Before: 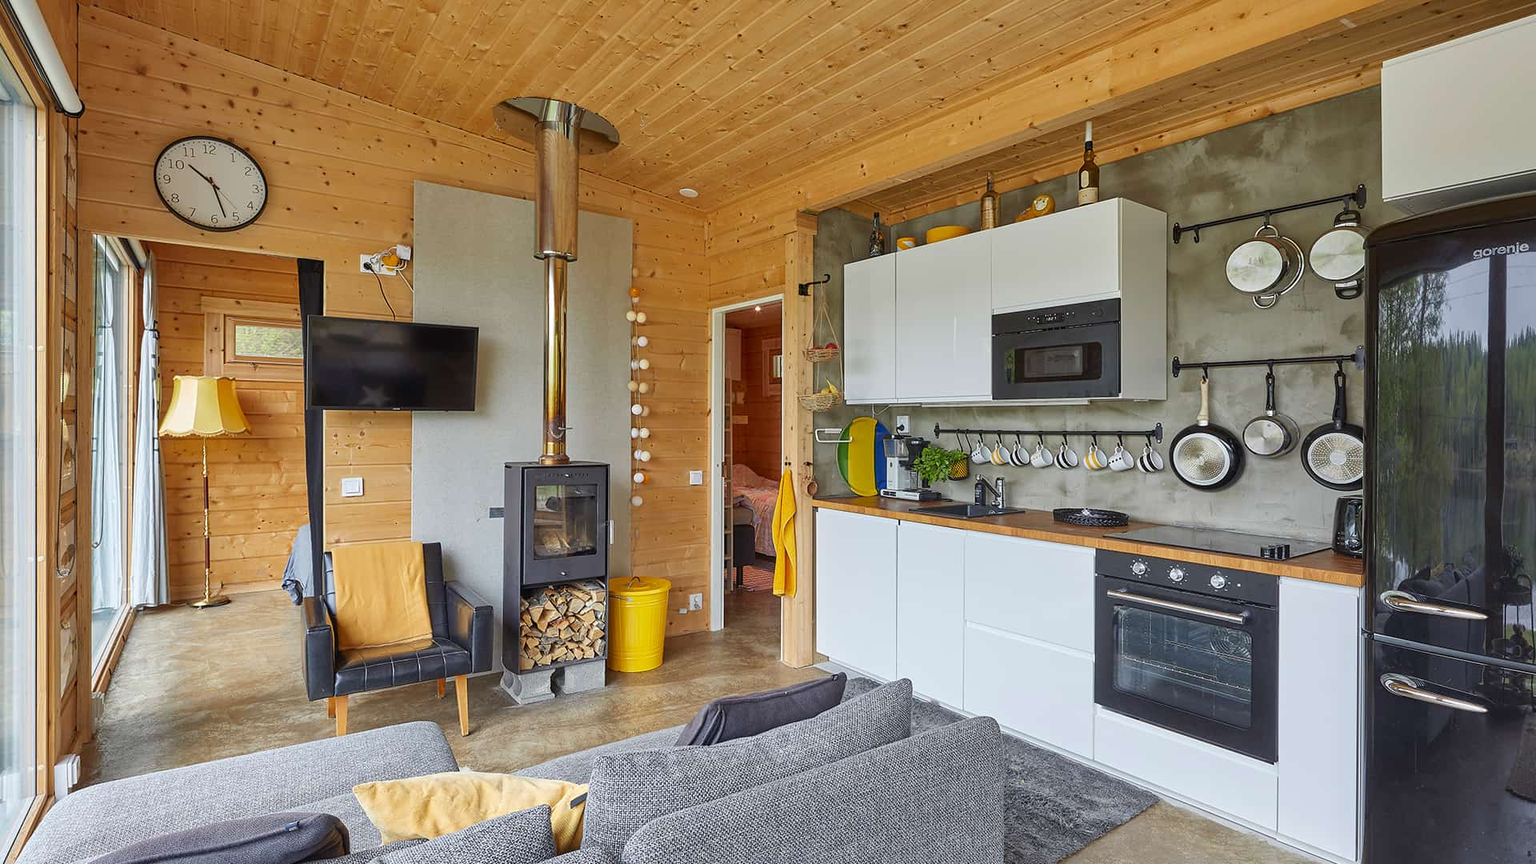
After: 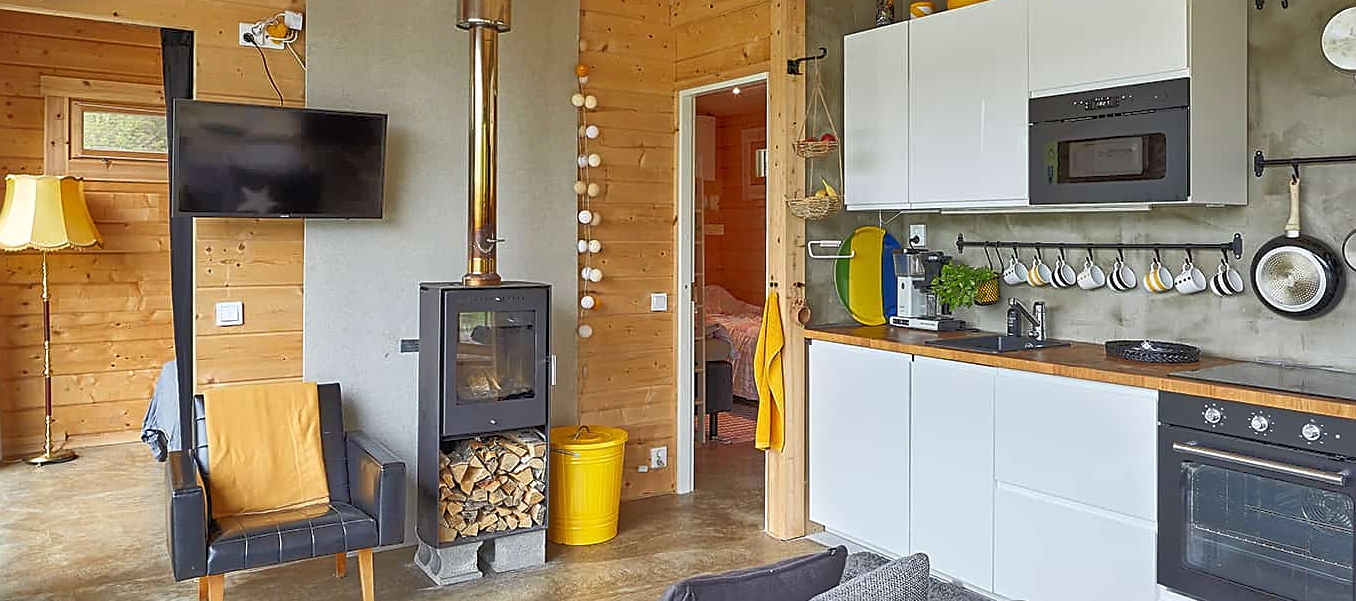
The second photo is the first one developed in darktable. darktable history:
tone equalizer: -8 EV -0.522 EV, -7 EV -0.314 EV, -6 EV -0.119 EV, -5 EV 0.416 EV, -4 EV 0.98 EV, -3 EV 0.82 EV, -2 EV -0.012 EV, -1 EV 0.136 EV, +0 EV -0.012 EV
crop: left 11.039%, top 27.33%, right 18.307%, bottom 16.966%
sharpen: on, module defaults
